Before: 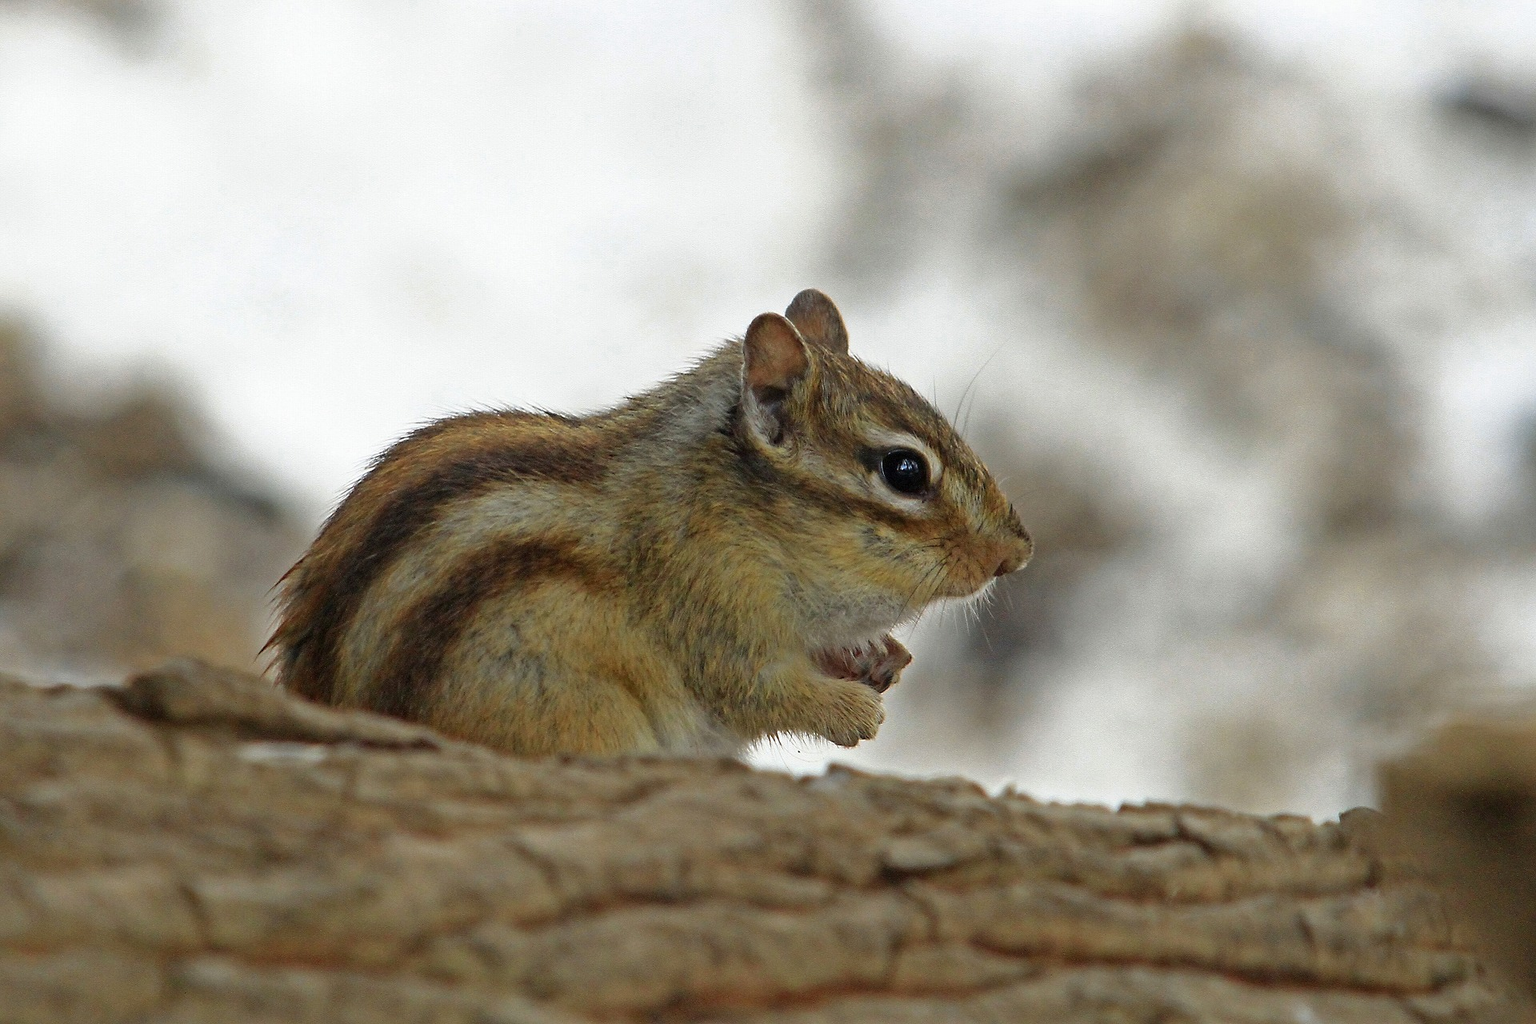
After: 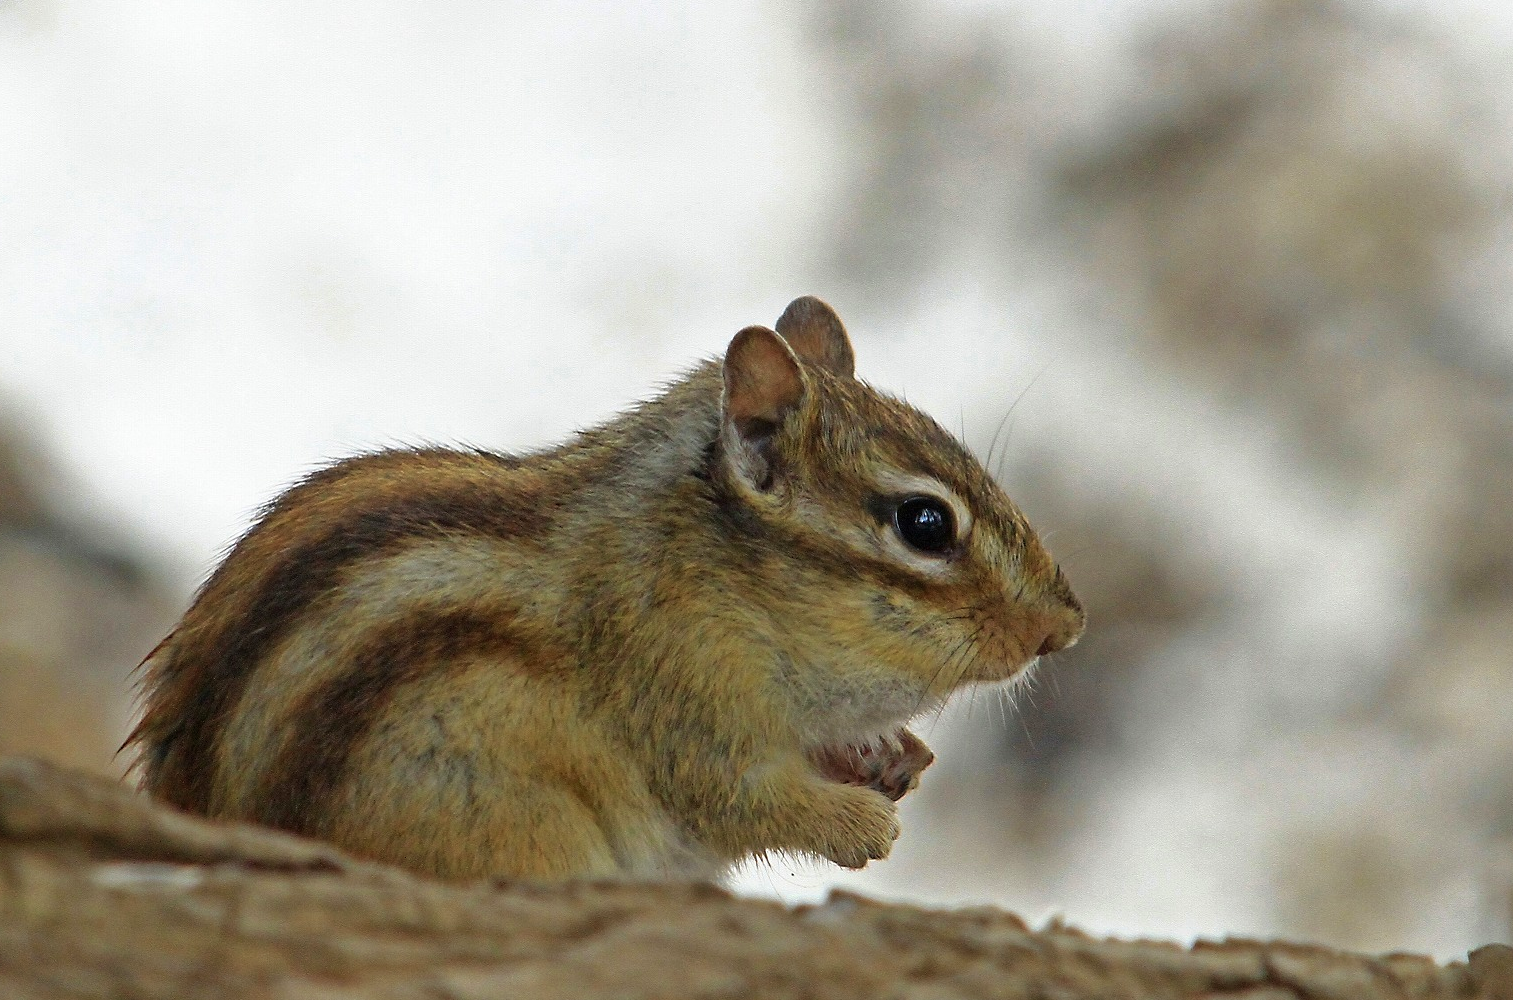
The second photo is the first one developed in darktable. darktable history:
crop and rotate: left 10.77%, top 5.1%, right 10.41%, bottom 16.76%
velvia: strength 15%
